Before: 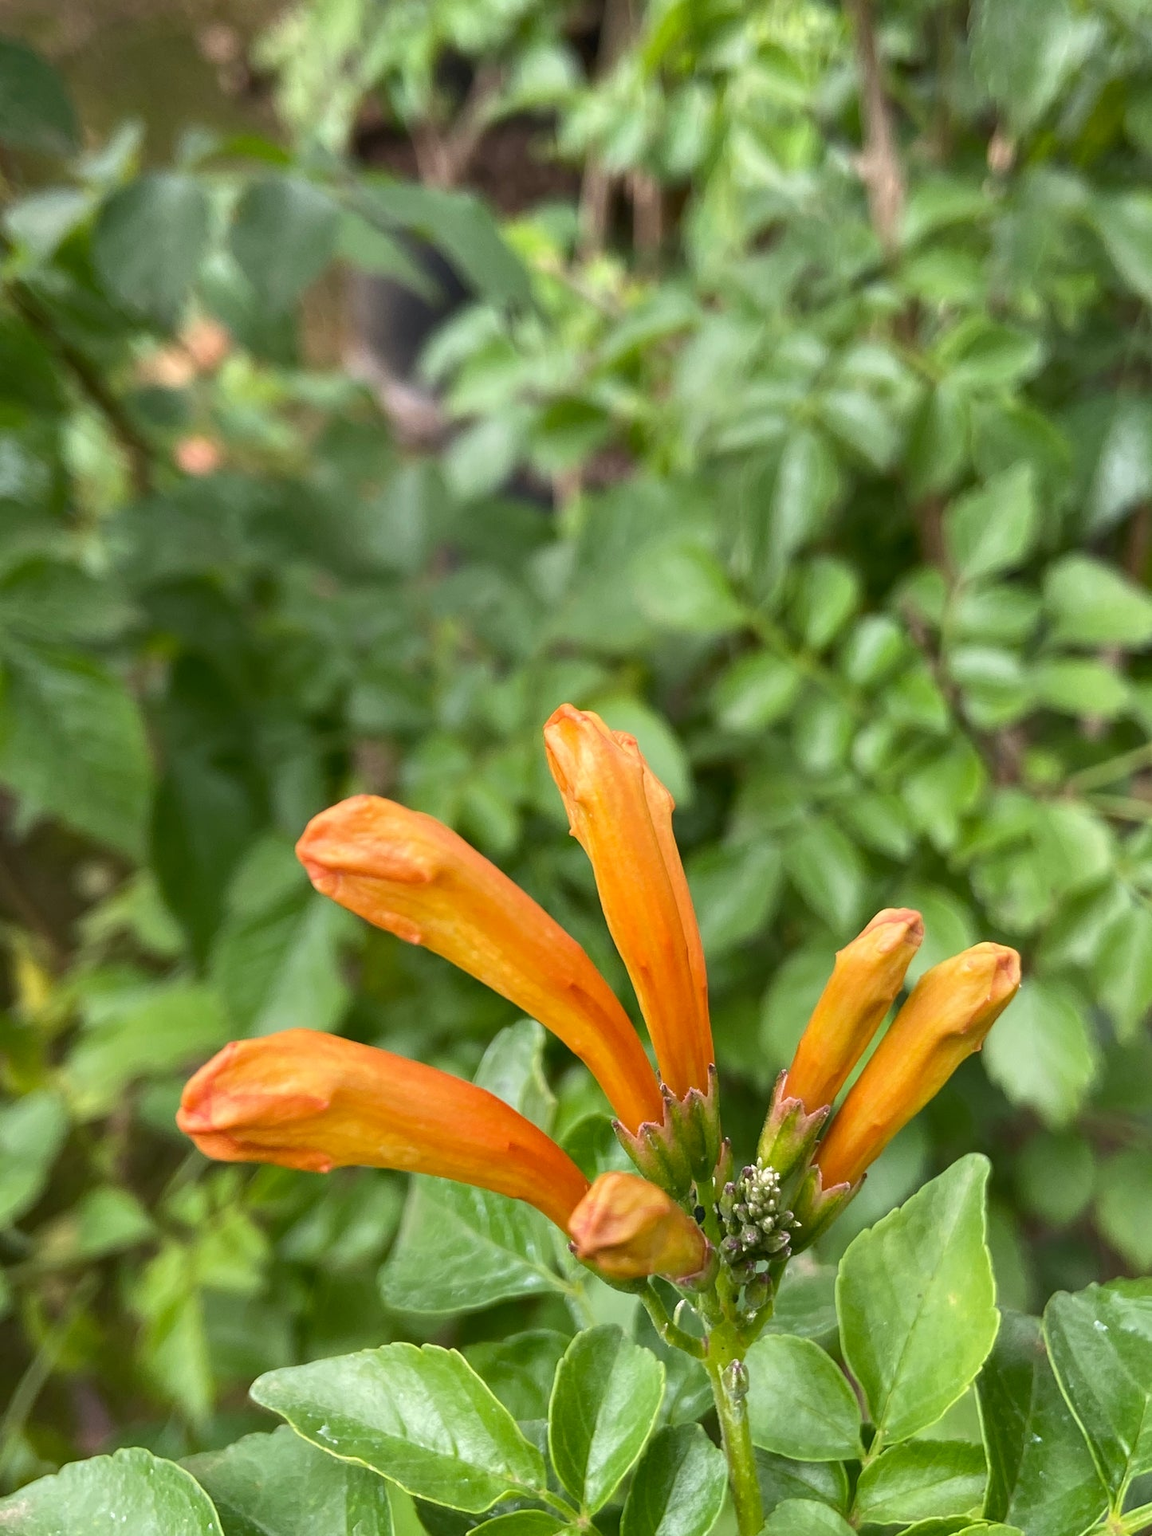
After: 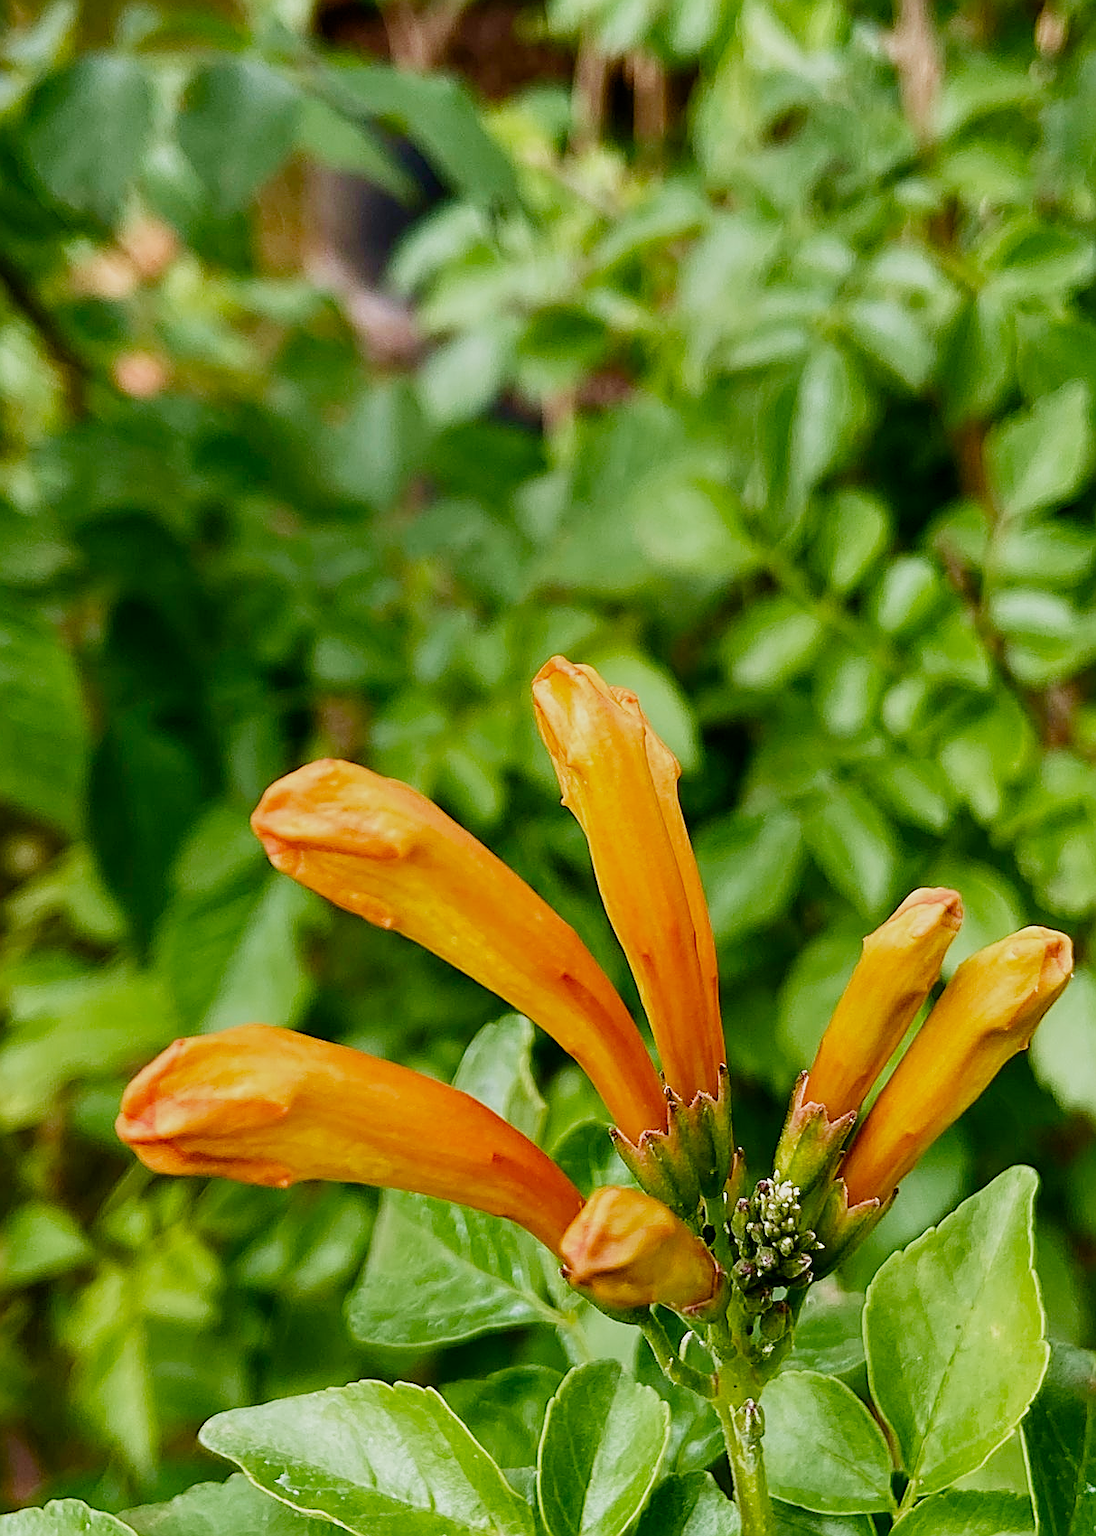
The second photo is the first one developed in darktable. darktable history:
color balance rgb: linear chroma grading › shadows -2.2%, linear chroma grading › highlights -15%, linear chroma grading › global chroma -10%, linear chroma grading › mid-tones -10%, perceptual saturation grading › global saturation 45%, perceptual saturation grading › highlights -50%, perceptual saturation grading › shadows 30%, perceptual brilliance grading › global brilliance 18%, global vibrance 45%
crop: left 6.446%, top 8.188%, right 9.538%, bottom 3.548%
sharpen: amount 0.901
velvia: on, module defaults
filmic rgb: middle gray luminance 29%, black relative exposure -10.3 EV, white relative exposure 5.5 EV, threshold 6 EV, target black luminance 0%, hardness 3.95, latitude 2.04%, contrast 1.132, highlights saturation mix 5%, shadows ↔ highlights balance 15.11%, preserve chrominance no, color science v3 (2019), use custom middle-gray values true, iterations of high-quality reconstruction 0, enable highlight reconstruction true
